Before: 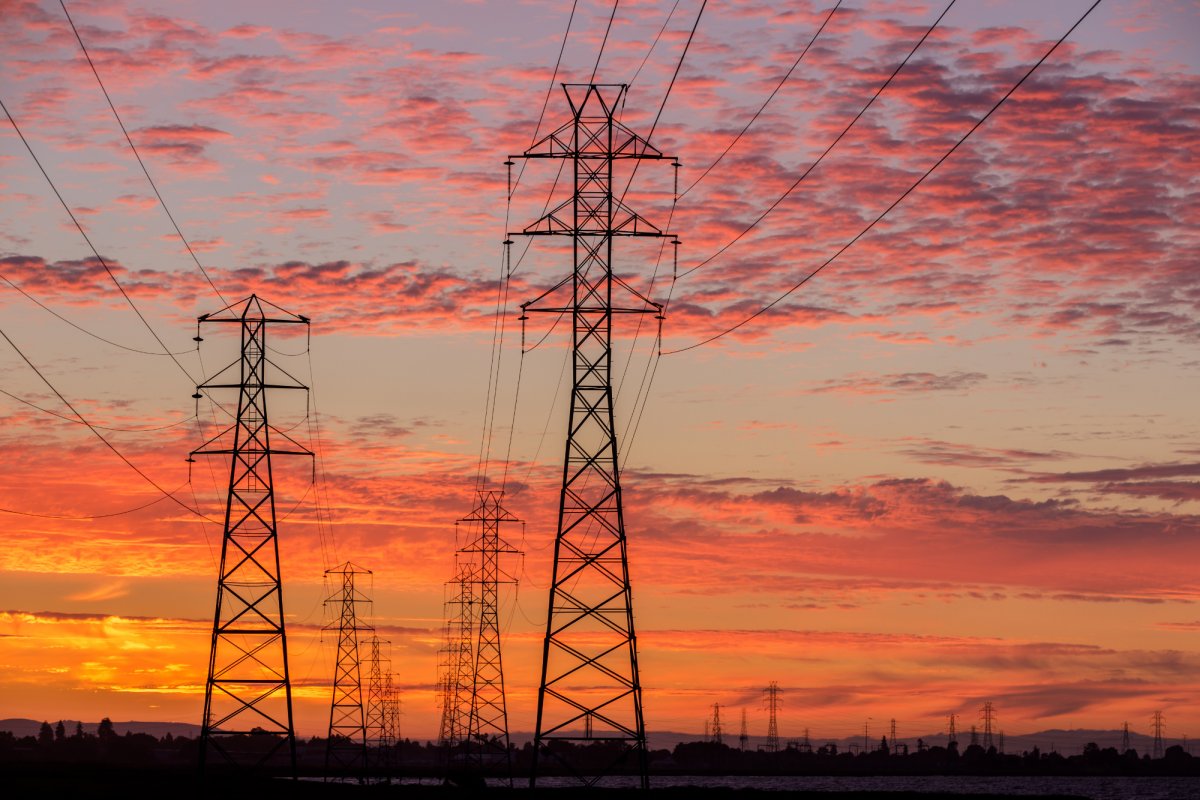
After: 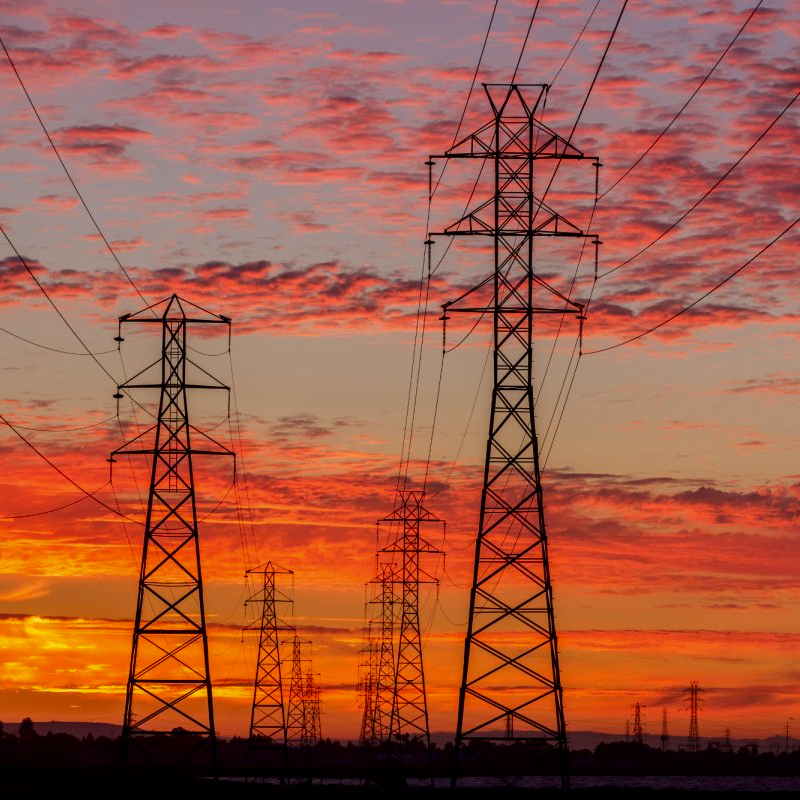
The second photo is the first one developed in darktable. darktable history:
bloom: size 16%, threshold 98%, strength 20%
contrast brightness saturation: contrast 0.07, brightness -0.14, saturation 0.11
crop and rotate: left 6.617%, right 26.717%
